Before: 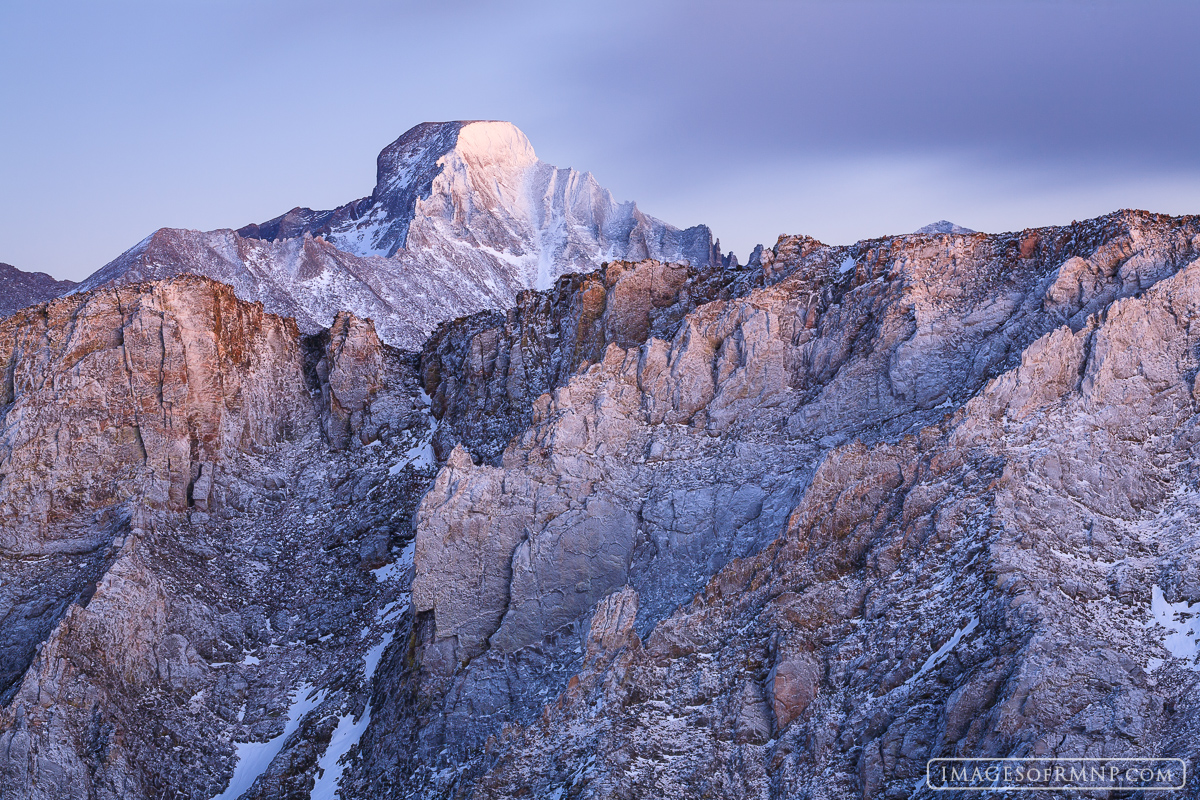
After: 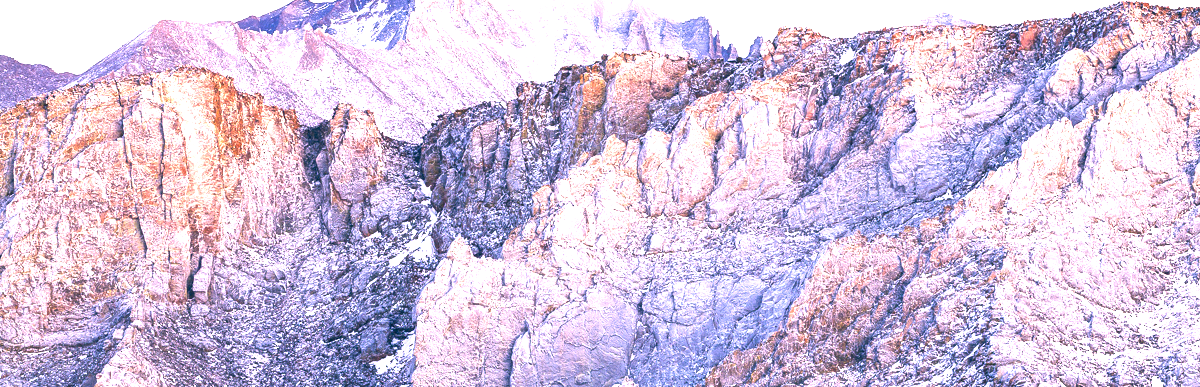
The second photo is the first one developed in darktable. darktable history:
crop and rotate: top 26.056%, bottom 25.543%
exposure: exposure 2 EV, compensate exposure bias true, compensate highlight preservation false
color correction: highlights a* 10.32, highlights b* 14.66, shadows a* -9.59, shadows b* -15.02
